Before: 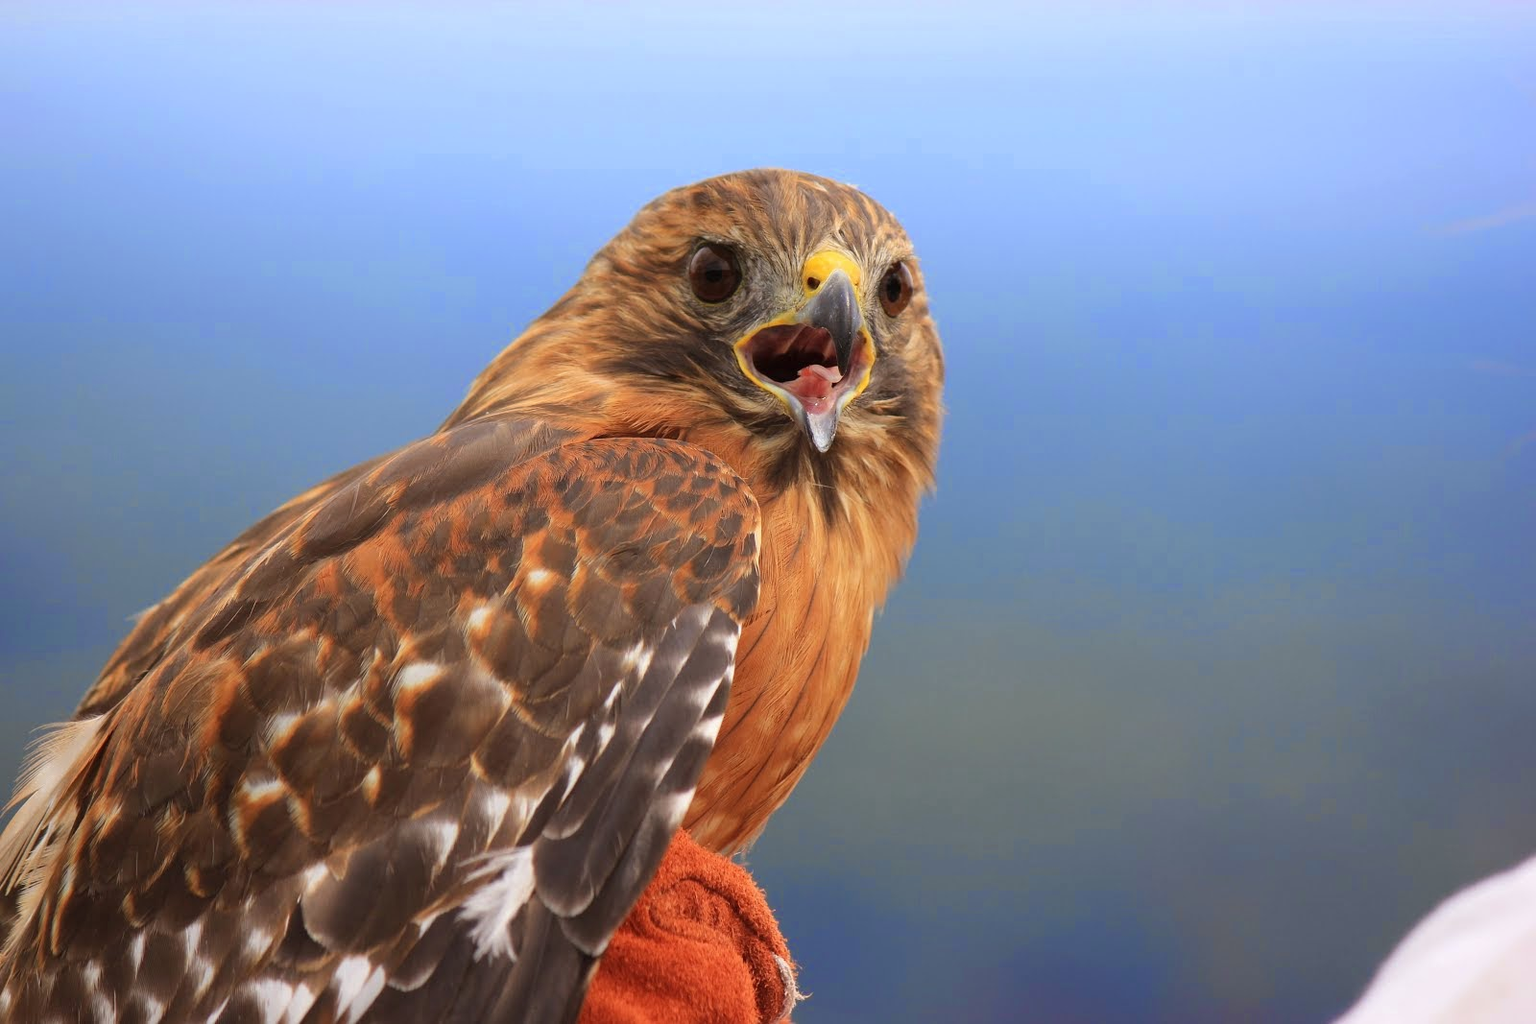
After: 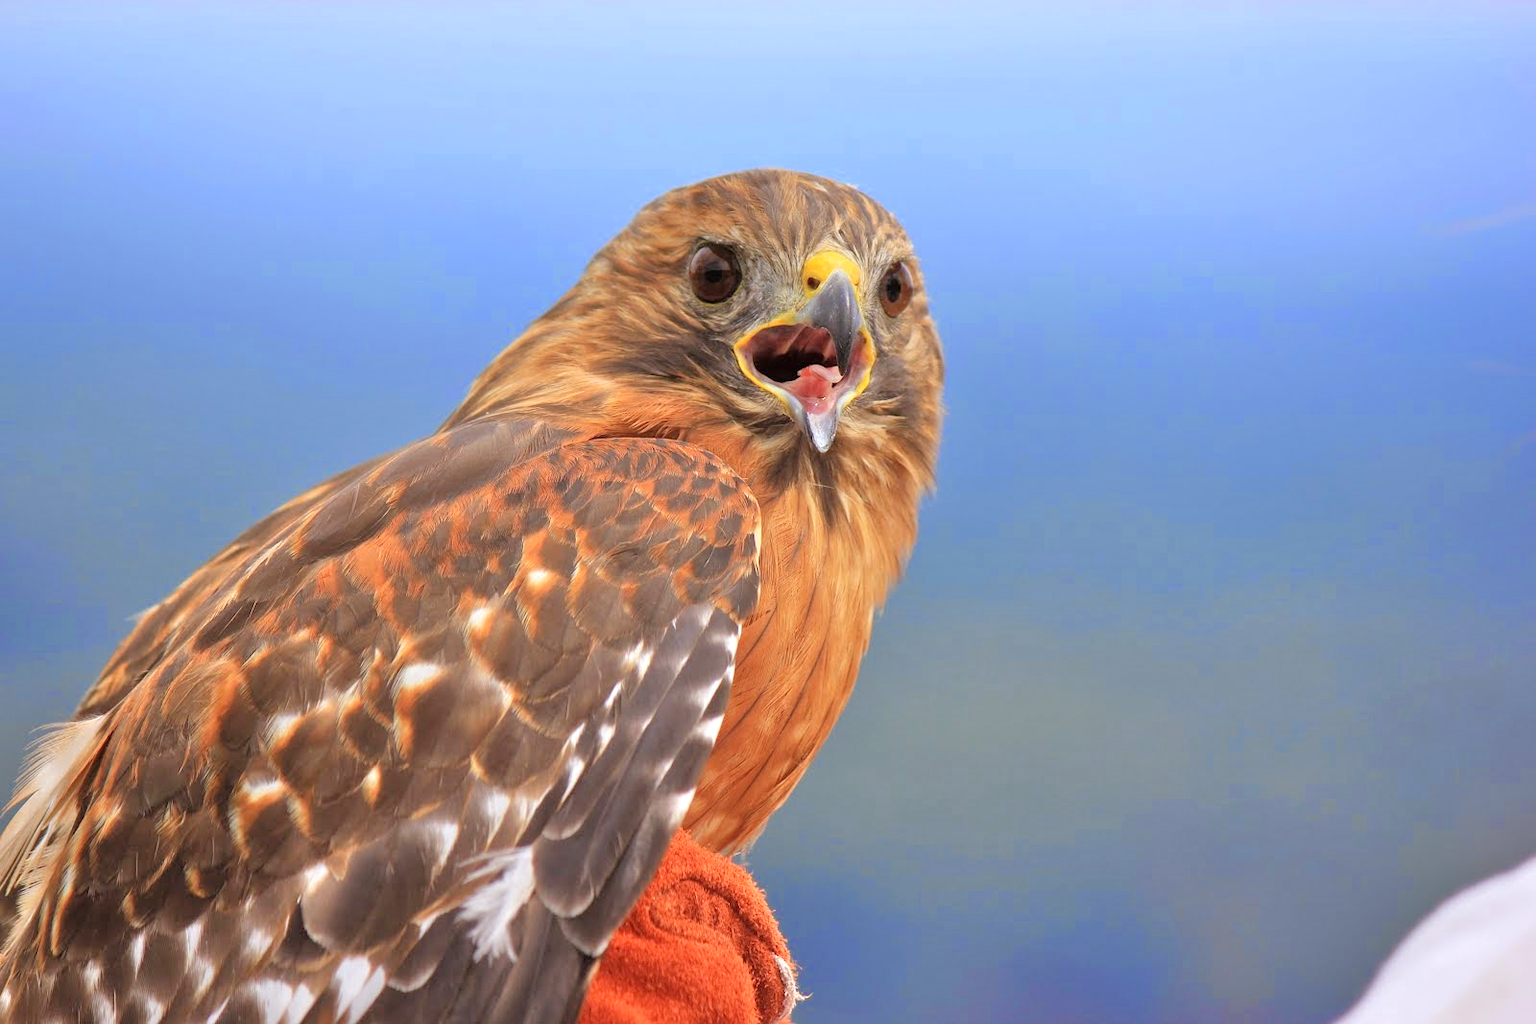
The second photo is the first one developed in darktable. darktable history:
white balance: red 0.98, blue 1.034
tone equalizer: -7 EV 0.15 EV, -6 EV 0.6 EV, -5 EV 1.15 EV, -4 EV 1.33 EV, -3 EV 1.15 EV, -2 EV 0.6 EV, -1 EV 0.15 EV, mask exposure compensation -0.5 EV
exposure: exposure -0.064 EV, compensate highlight preservation false
